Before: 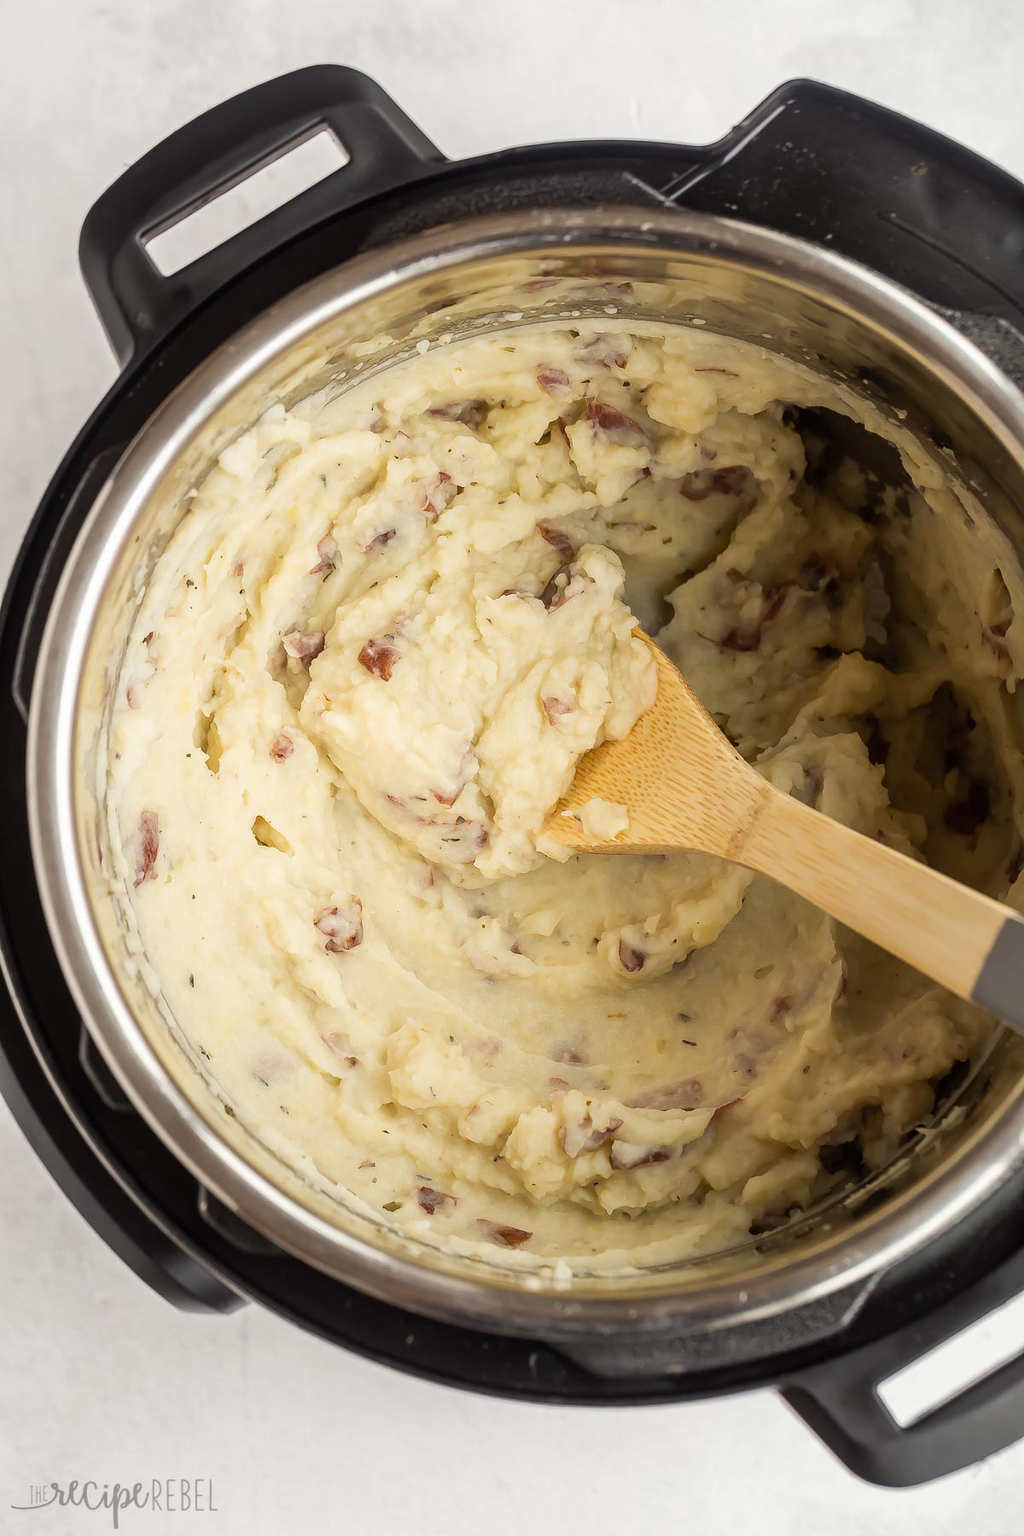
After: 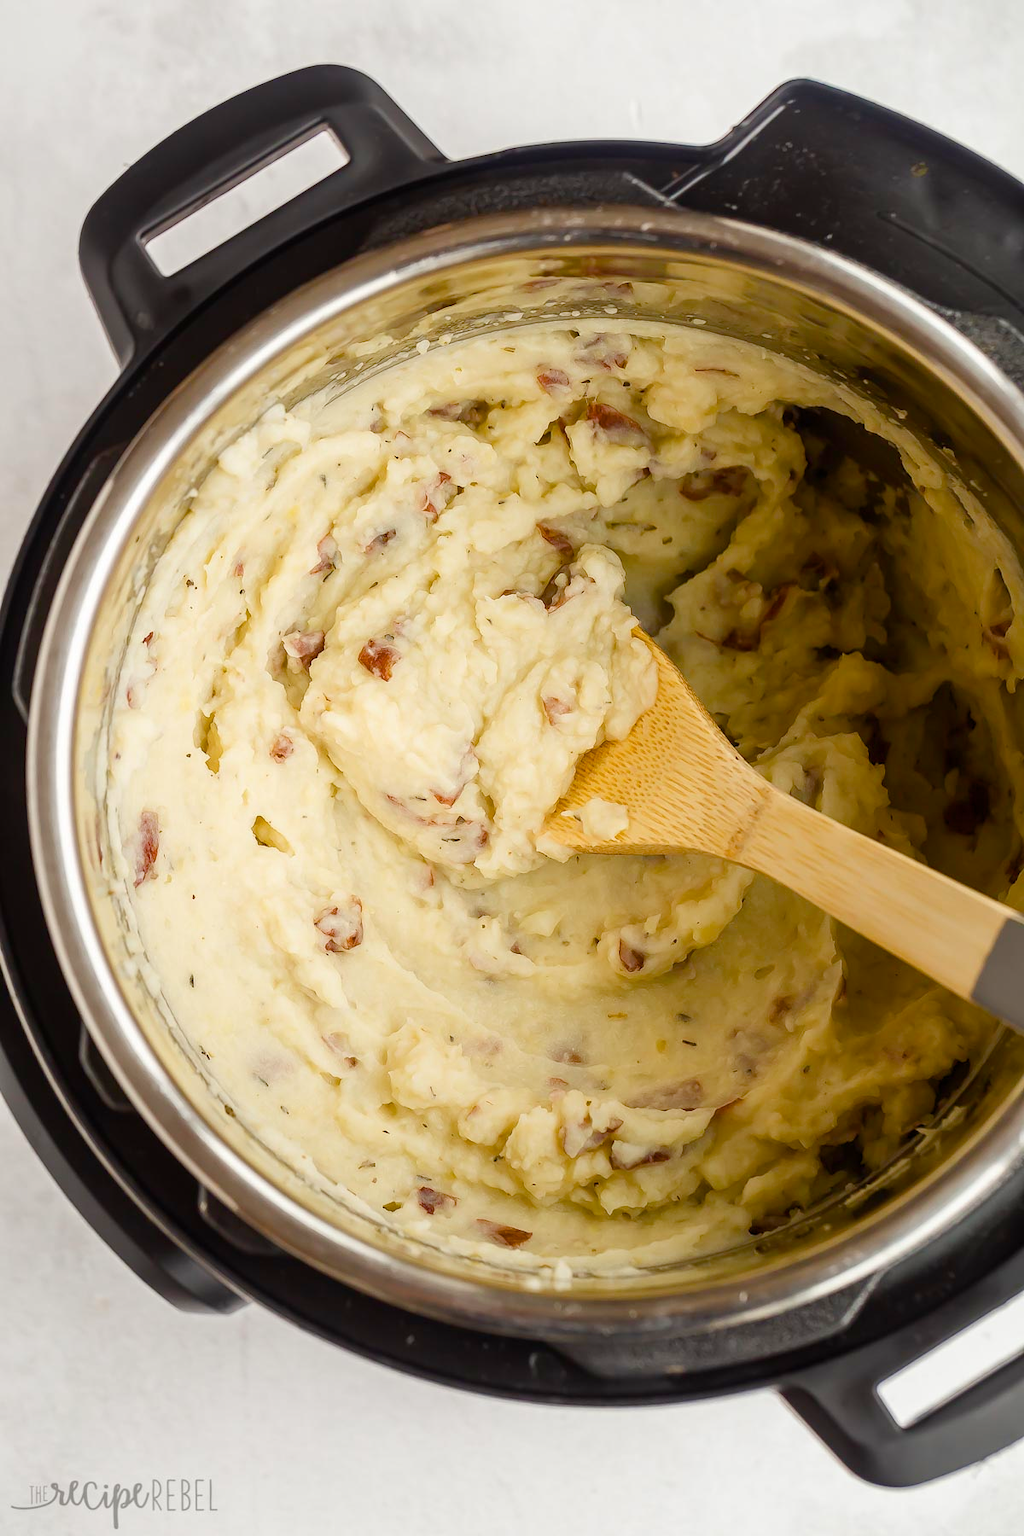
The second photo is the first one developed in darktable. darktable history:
color balance rgb: perceptual saturation grading › global saturation 20%, perceptual saturation grading › highlights -25.427%, perceptual saturation grading › shadows 49.437%, global vibrance 20%
